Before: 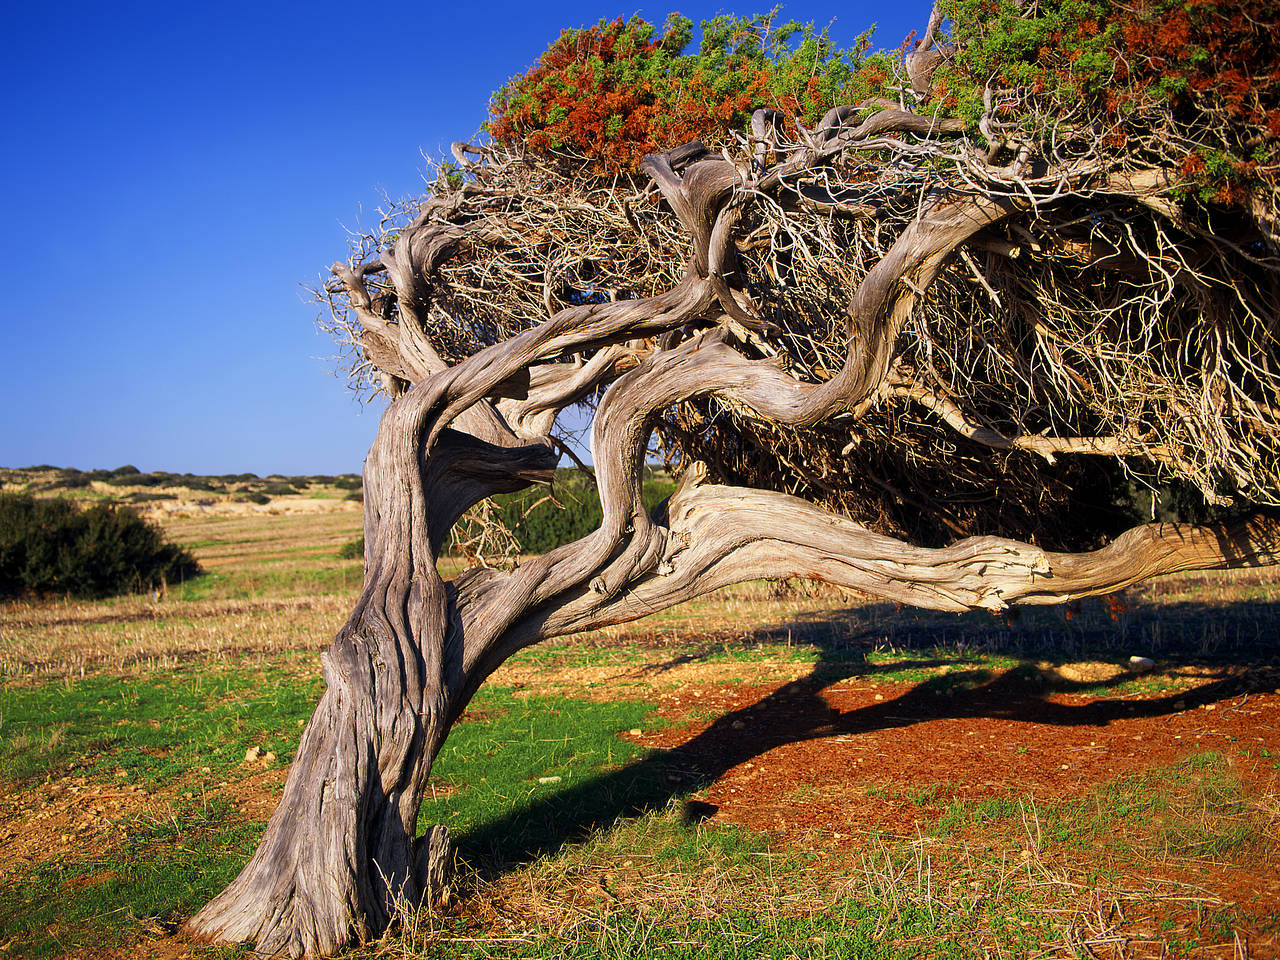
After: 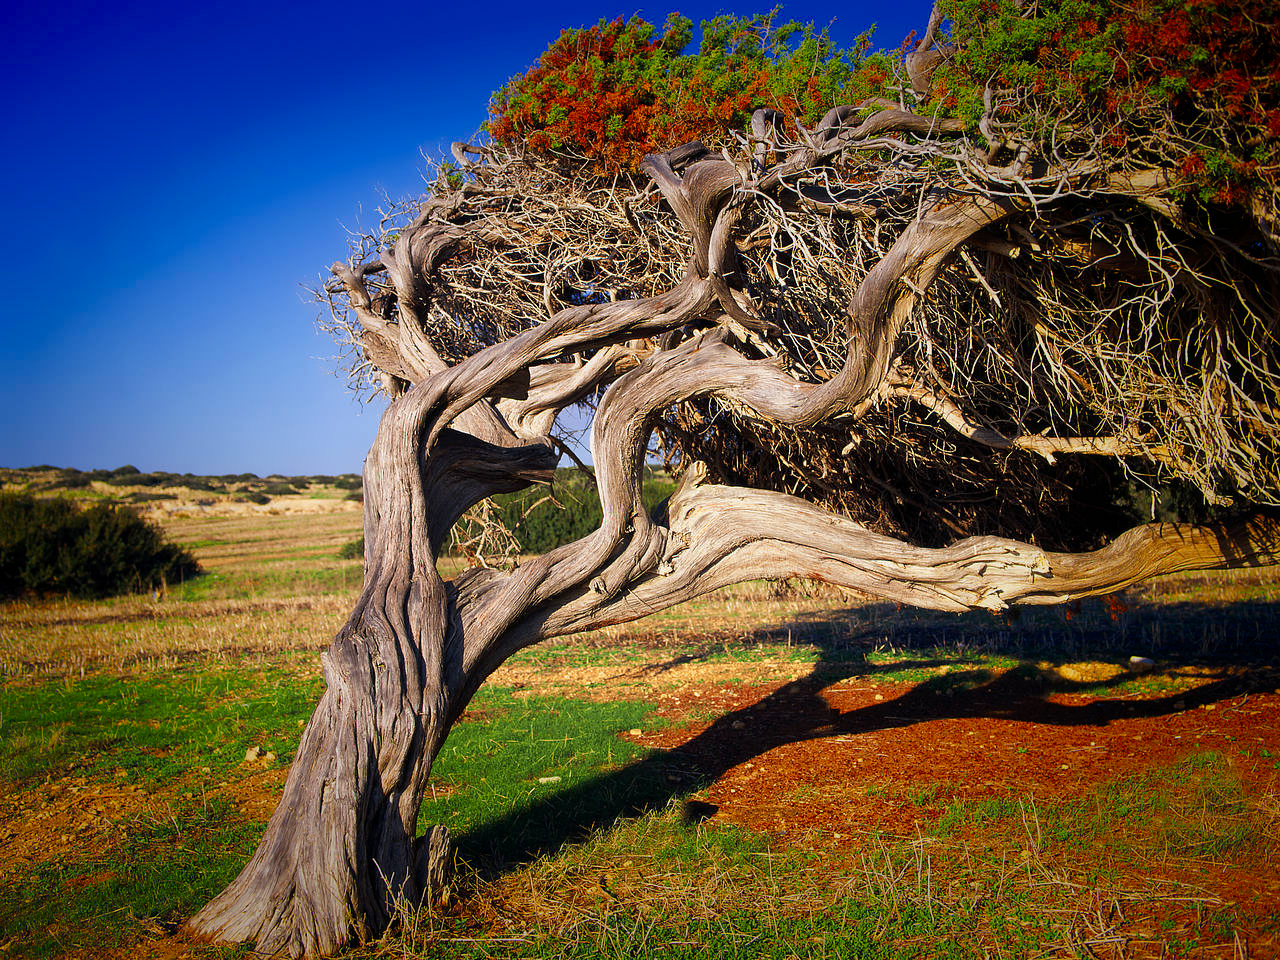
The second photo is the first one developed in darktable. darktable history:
vignetting: fall-off start 48.16%, saturation 0.379, automatic ratio true, width/height ratio 1.29
